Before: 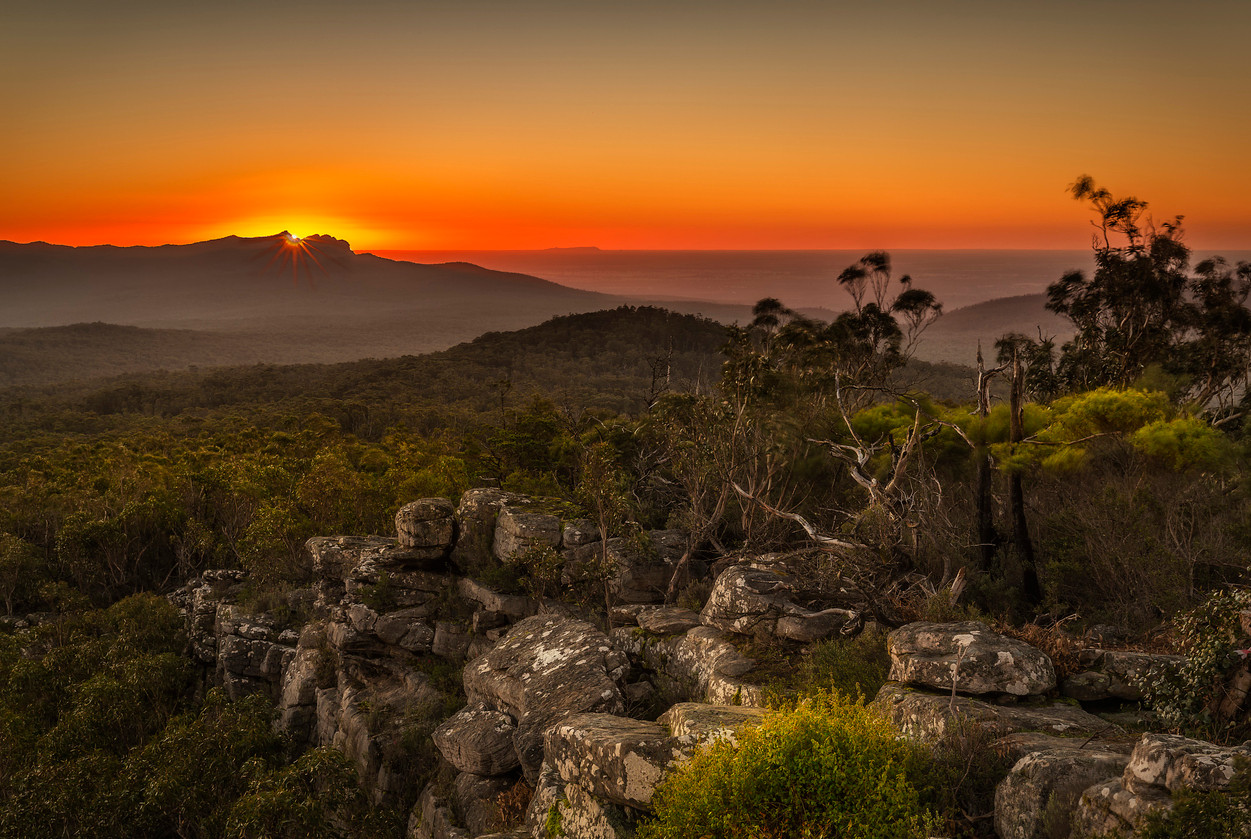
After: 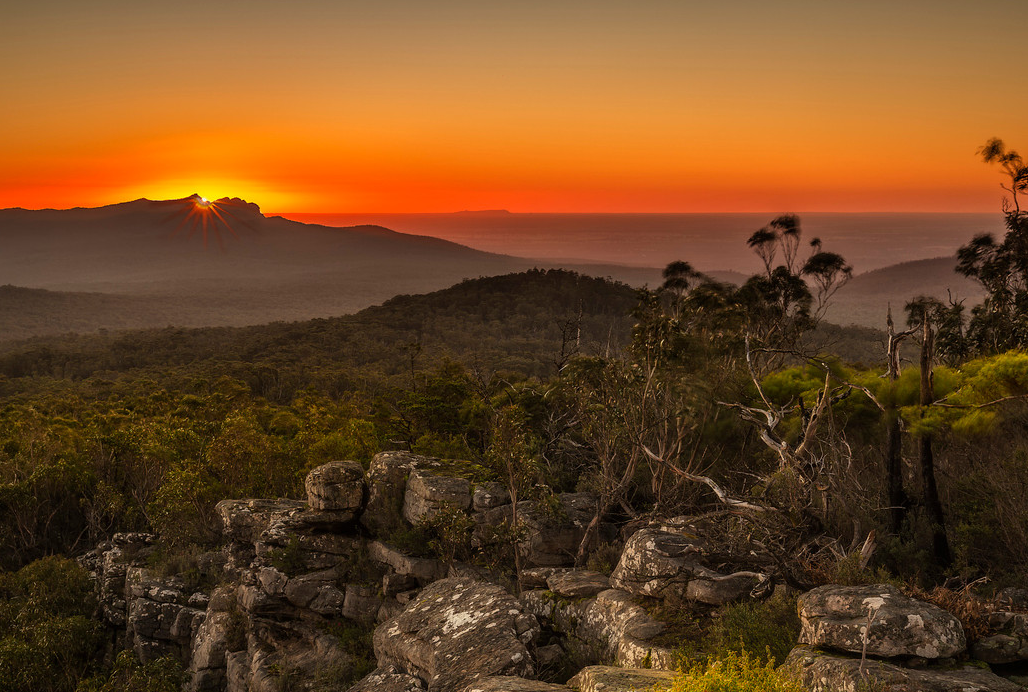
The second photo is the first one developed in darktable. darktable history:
crop and rotate: left 7.208%, top 4.49%, right 10.546%, bottom 13.004%
